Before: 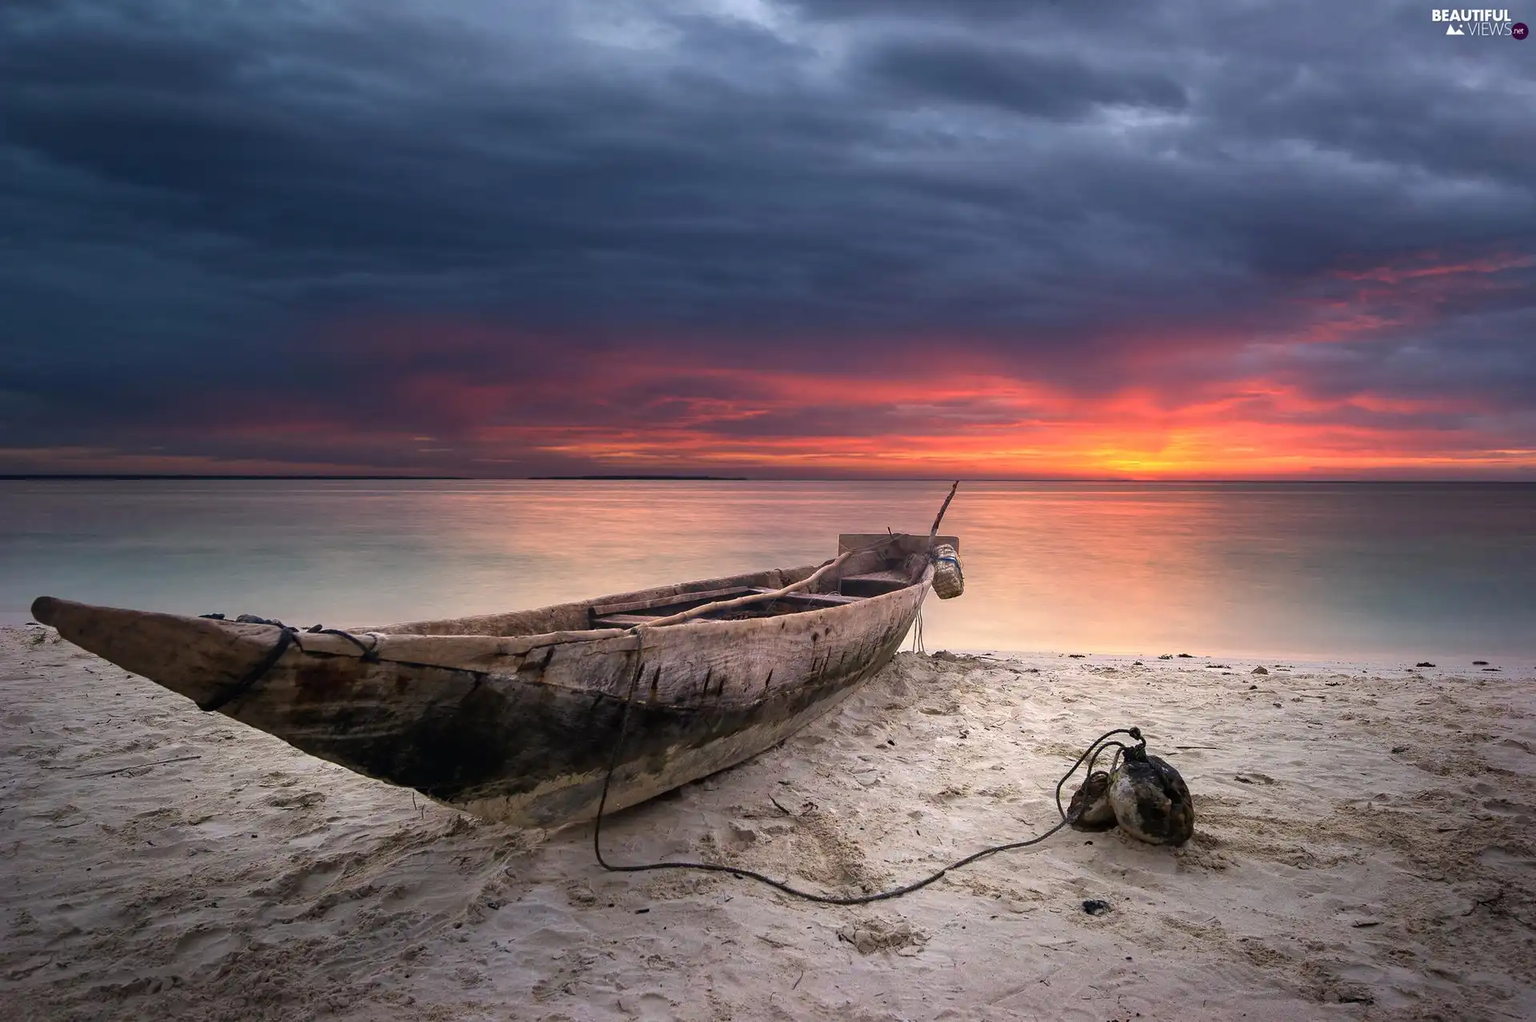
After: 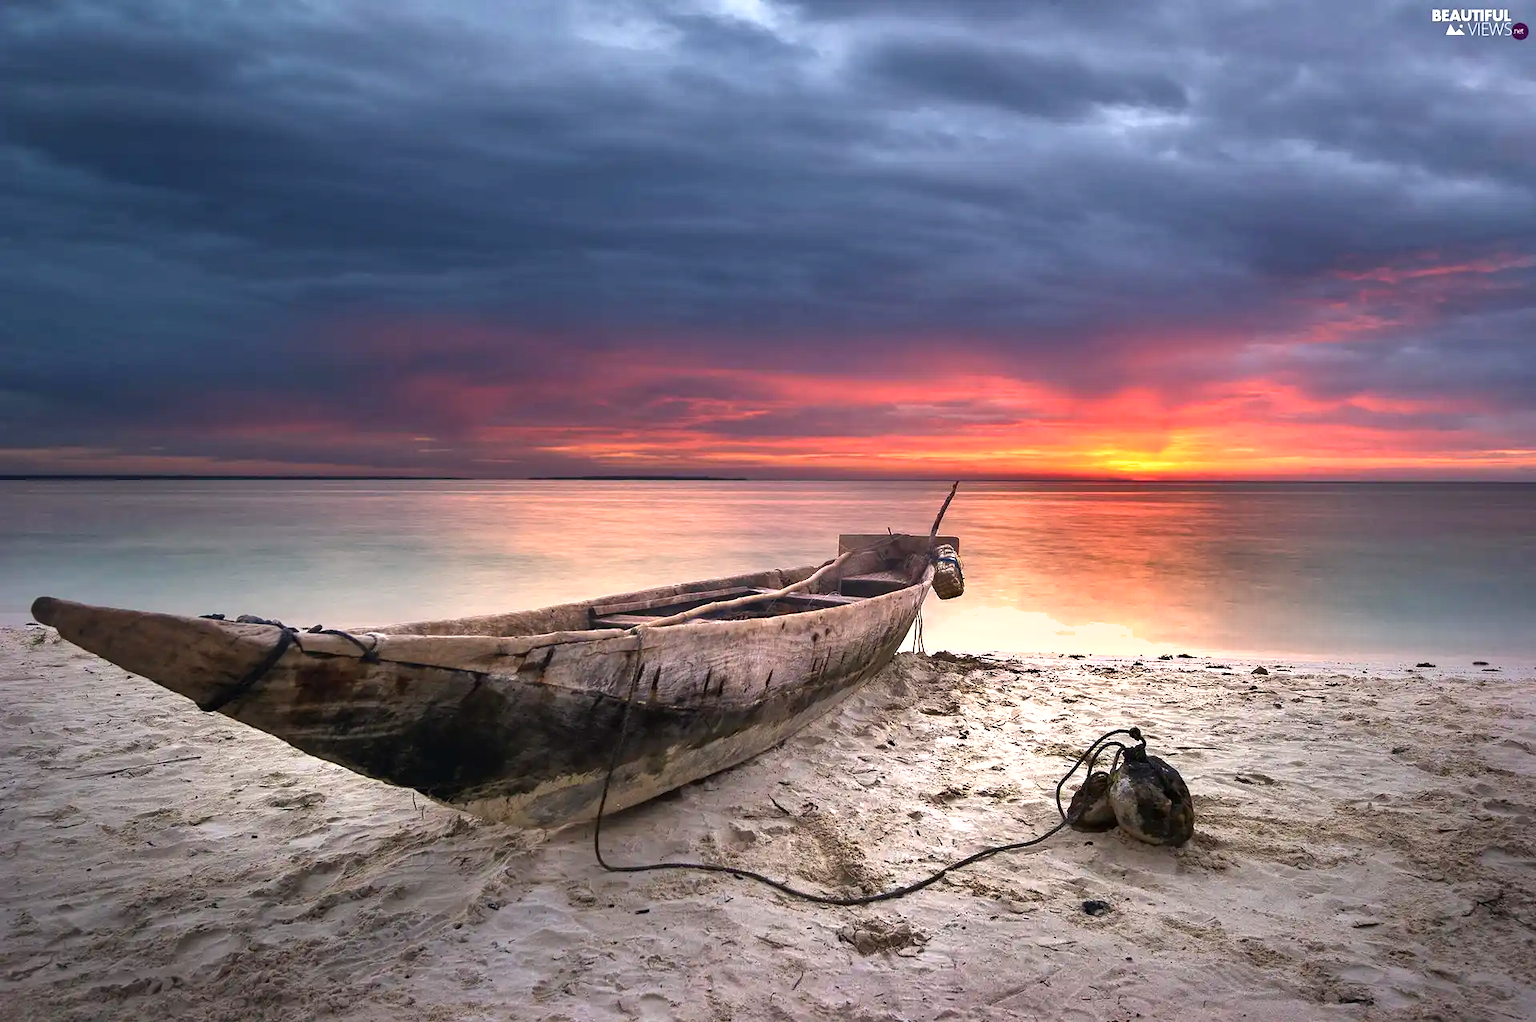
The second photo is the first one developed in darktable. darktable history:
exposure: black level correction 0, exposure 0.697 EV, compensate highlight preservation false
shadows and highlights: shadows 24.46, highlights -76.61, soften with gaussian
tone equalizer: on, module defaults
